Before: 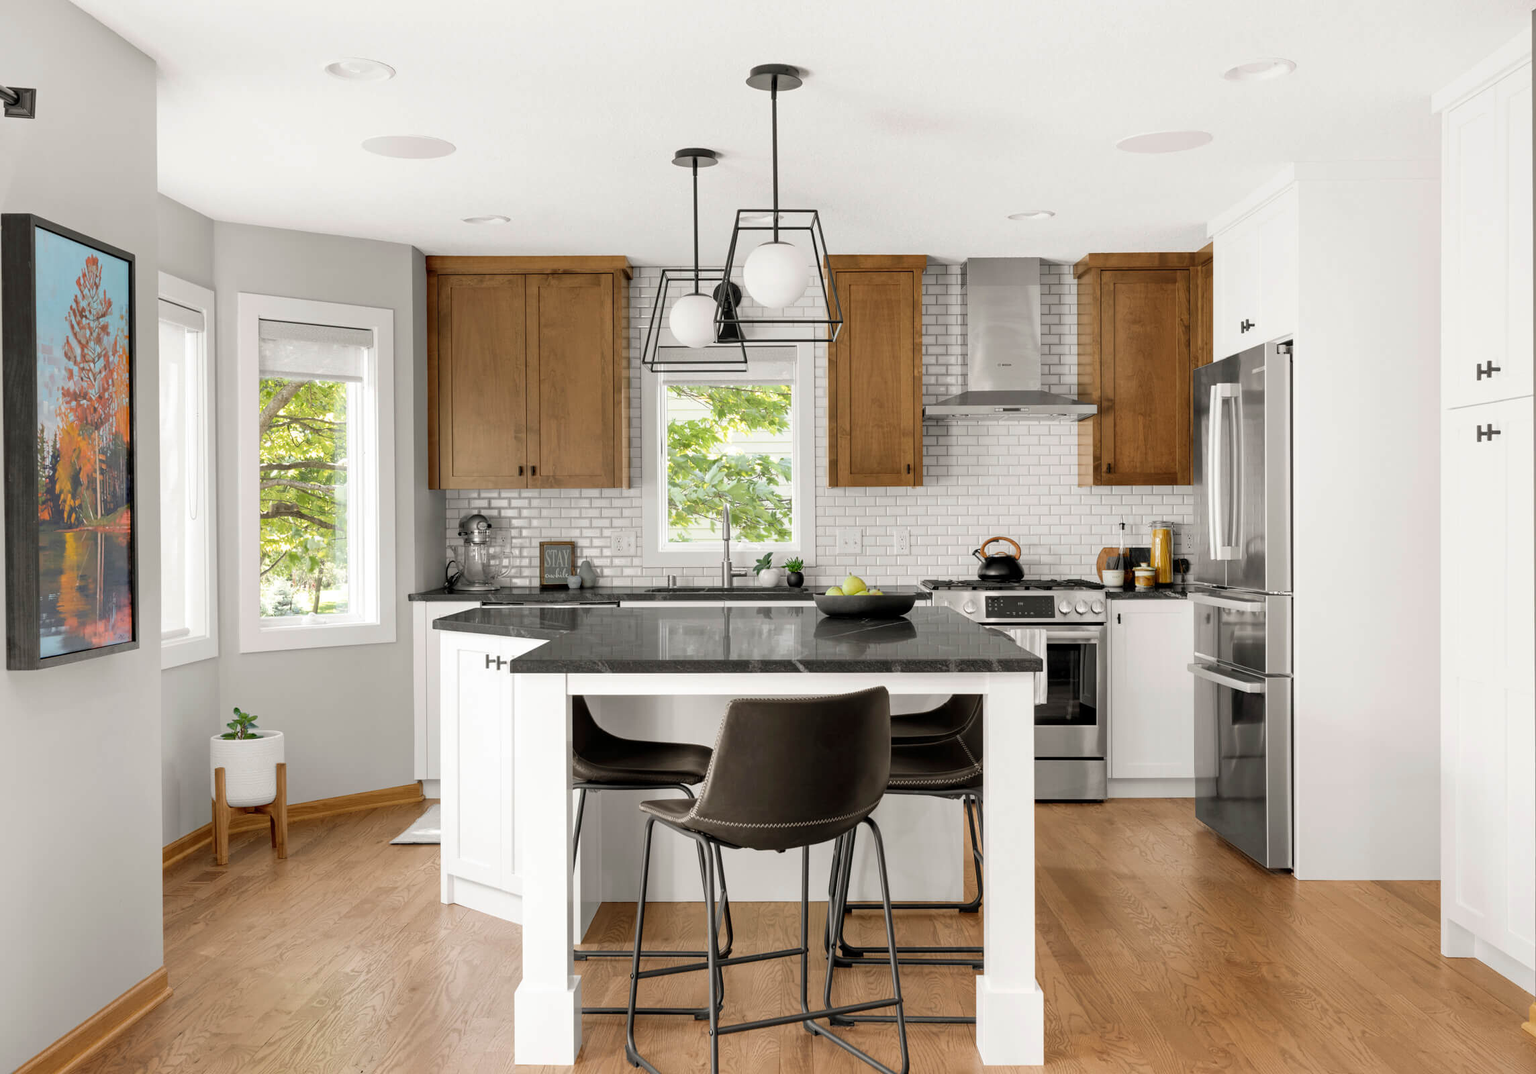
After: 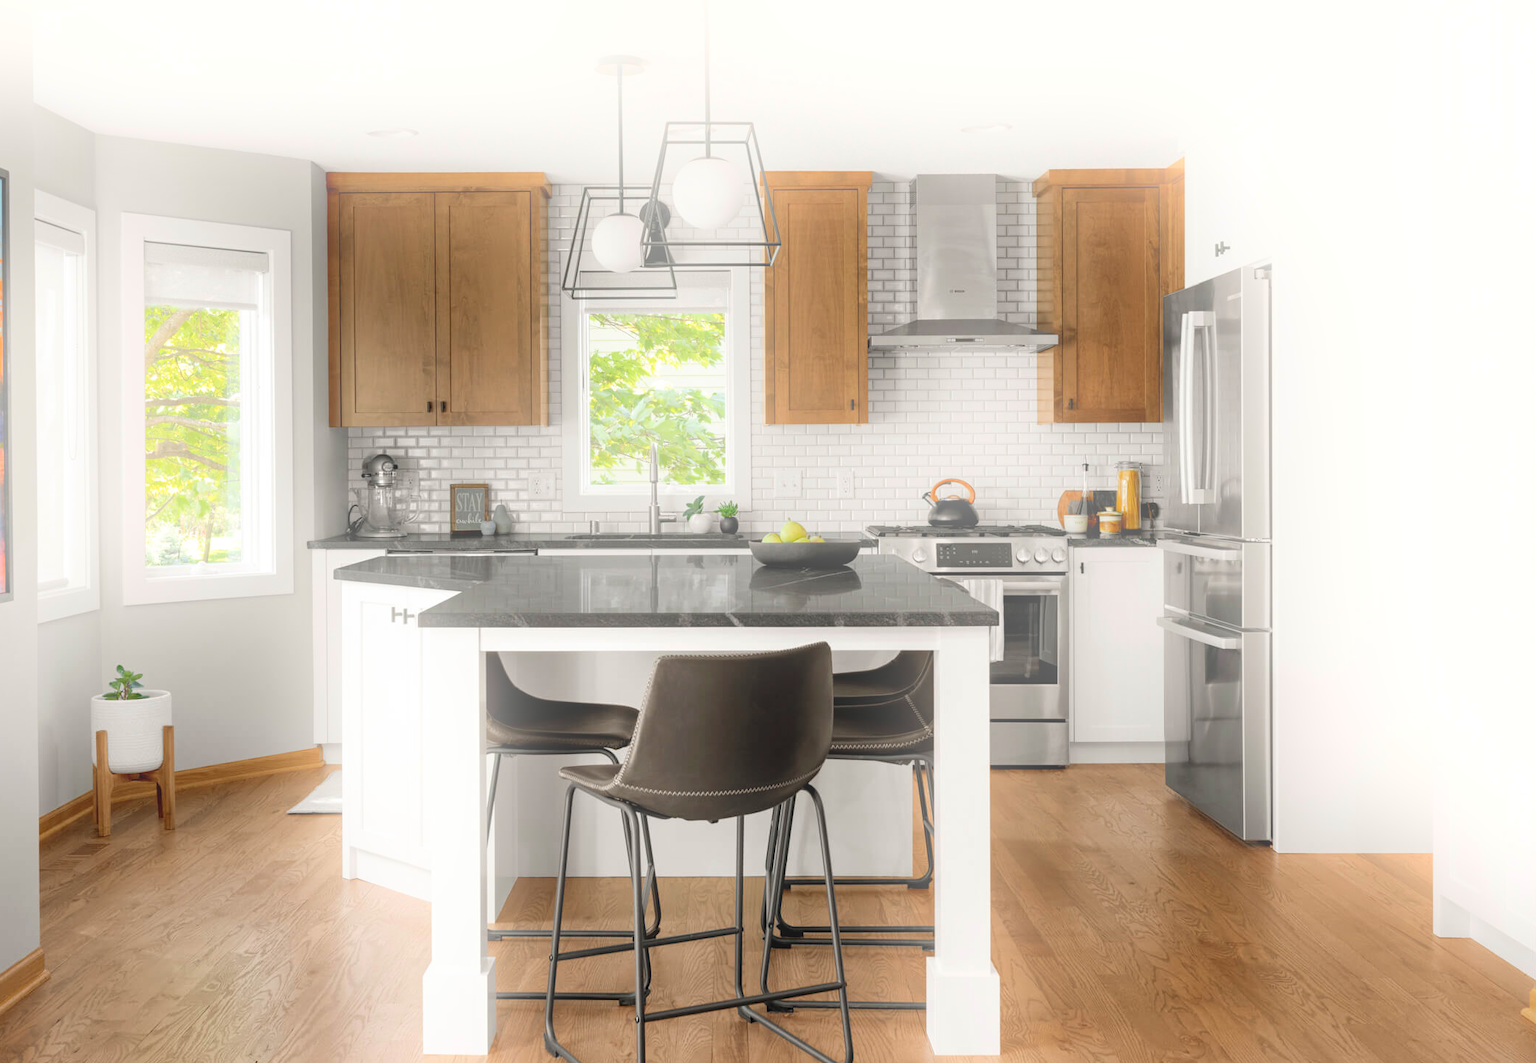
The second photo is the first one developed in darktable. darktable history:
bloom: on, module defaults
crop and rotate: left 8.262%, top 9.226%
